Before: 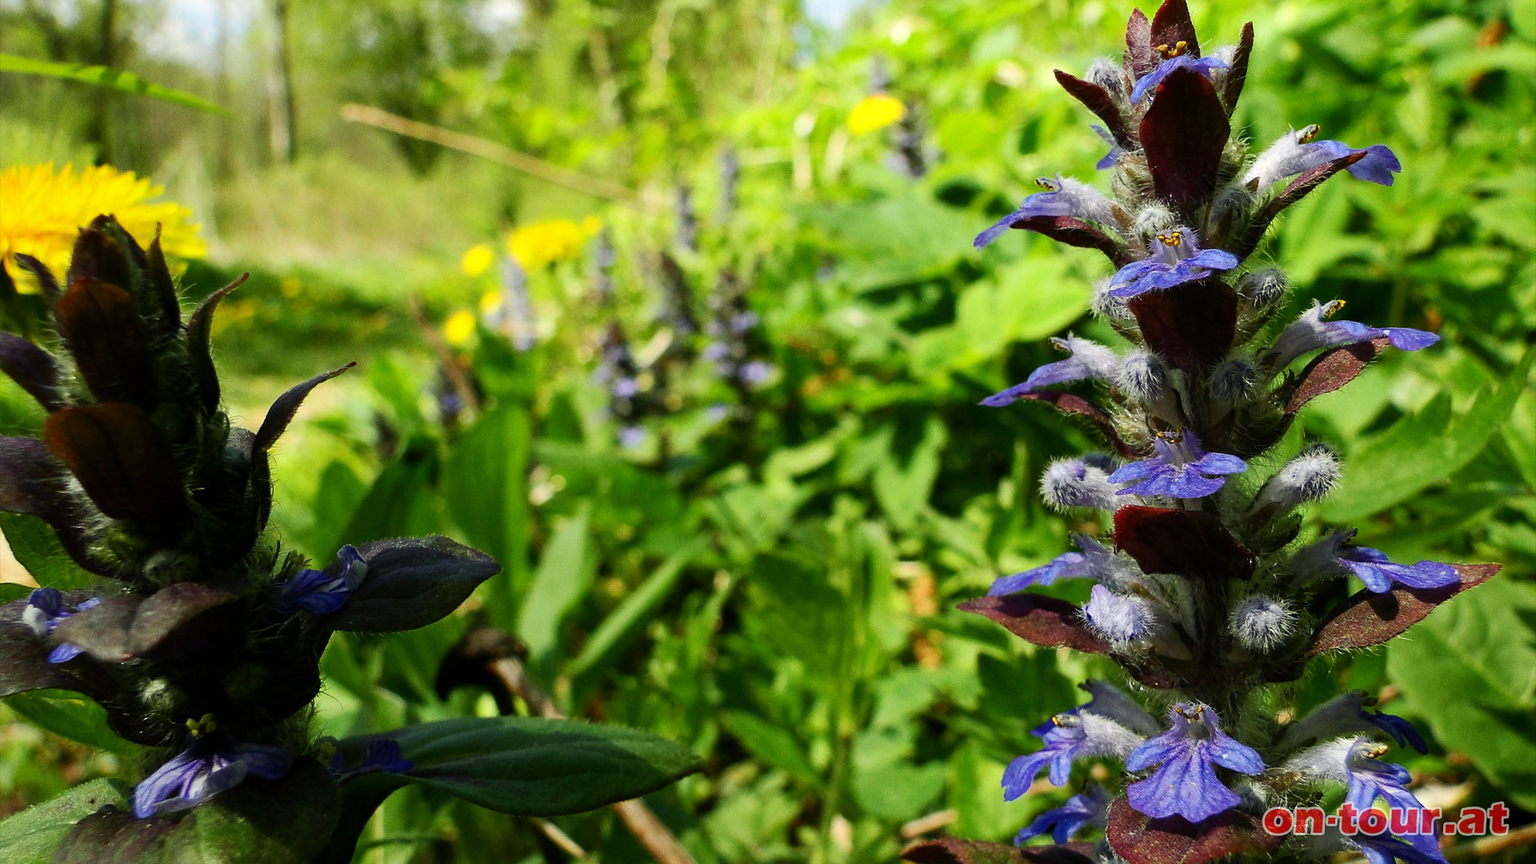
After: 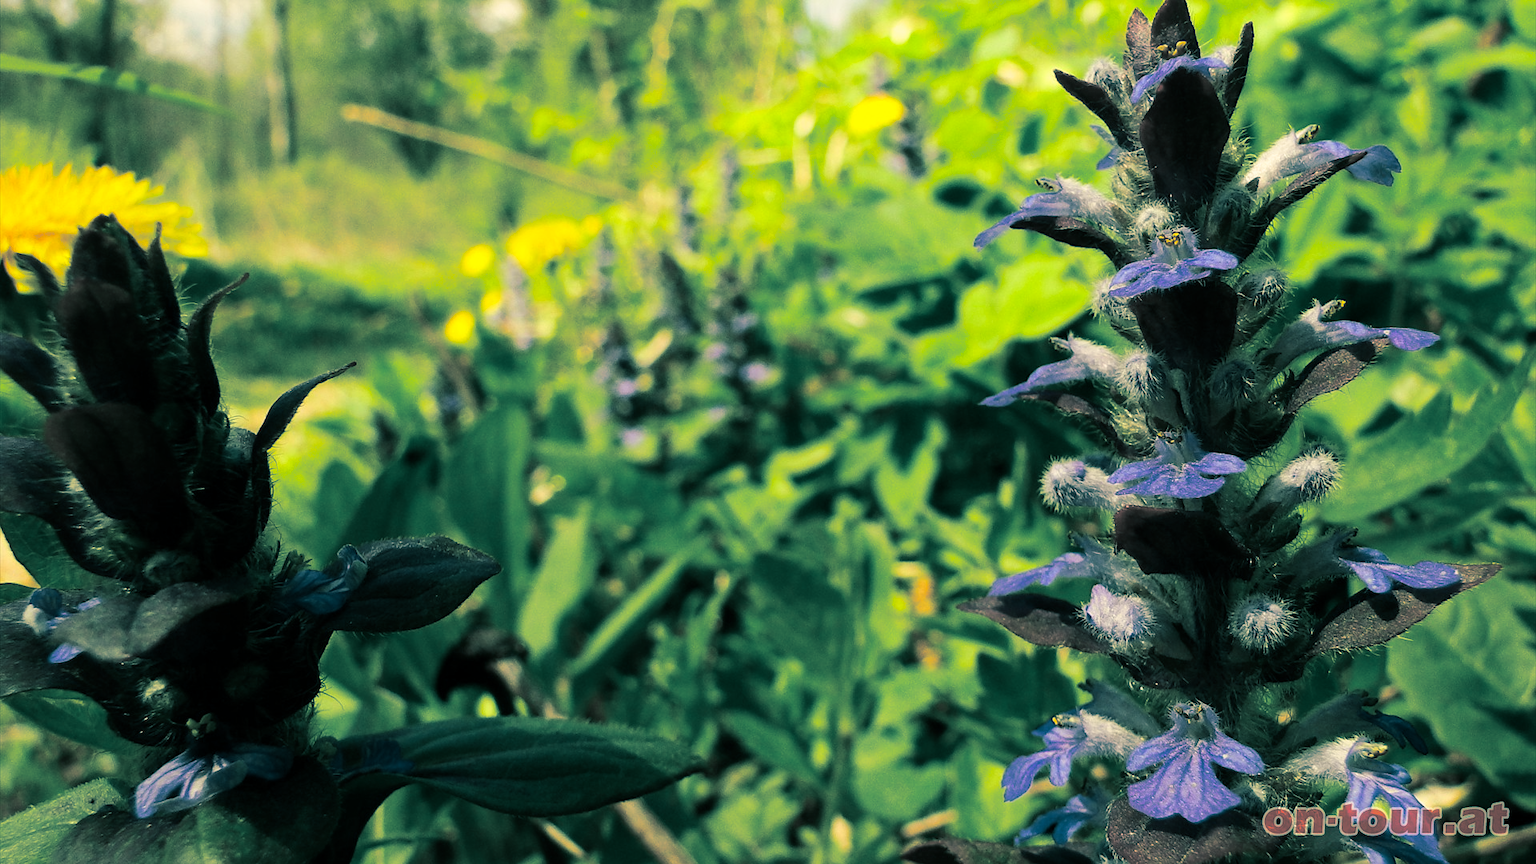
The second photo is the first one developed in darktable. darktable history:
split-toning: shadows › hue 186.43°, highlights › hue 49.29°, compress 30.29%
rotate and perspective: automatic cropping original format, crop left 0, crop top 0
color correction: highlights a* 1.39, highlights b* 17.83
